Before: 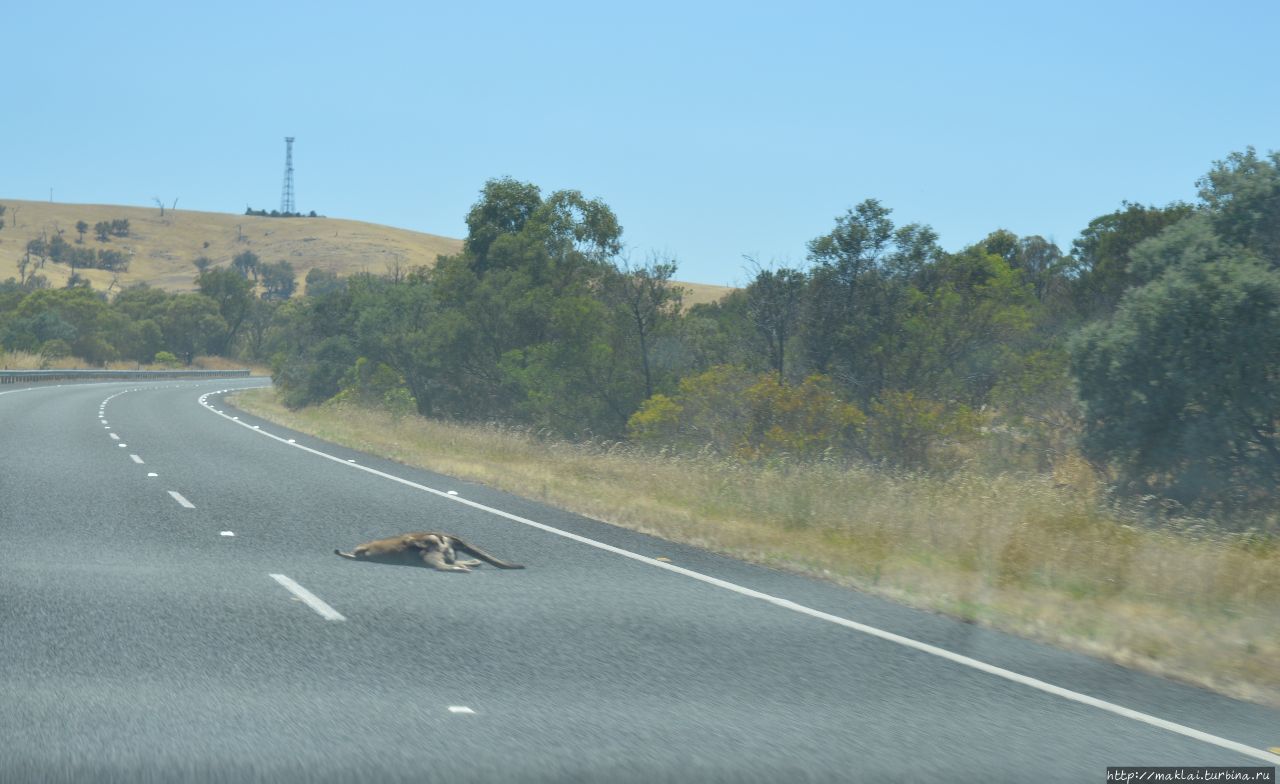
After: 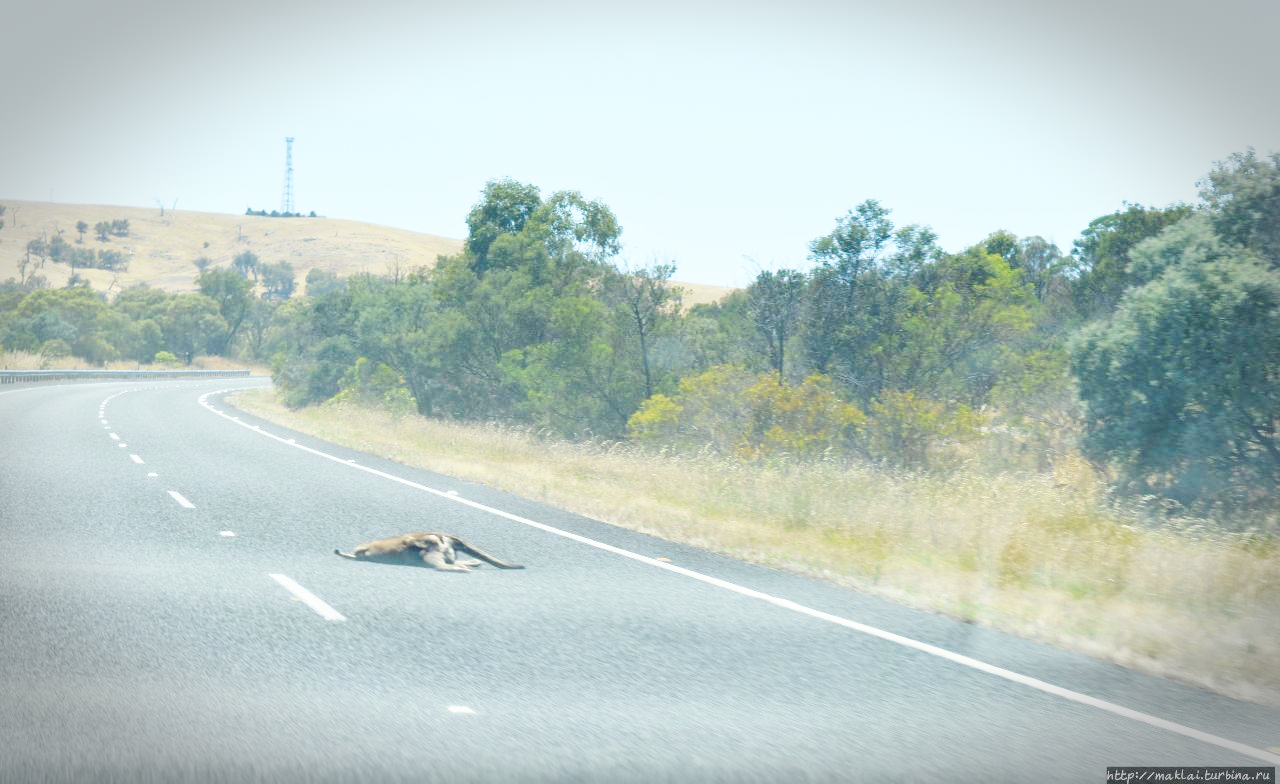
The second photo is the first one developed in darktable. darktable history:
base curve: curves: ch0 [(0, 0.003) (0.001, 0.002) (0.006, 0.004) (0.02, 0.022) (0.048, 0.086) (0.094, 0.234) (0.162, 0.431) (0.258, 0.629) (0.385, 0.8) (0.548, 0.918) (0.751, 0.988) (1, 1)], preserve colors none
vignetting: brightness -0.482, automatic ratio true, dithering 8-bit output
